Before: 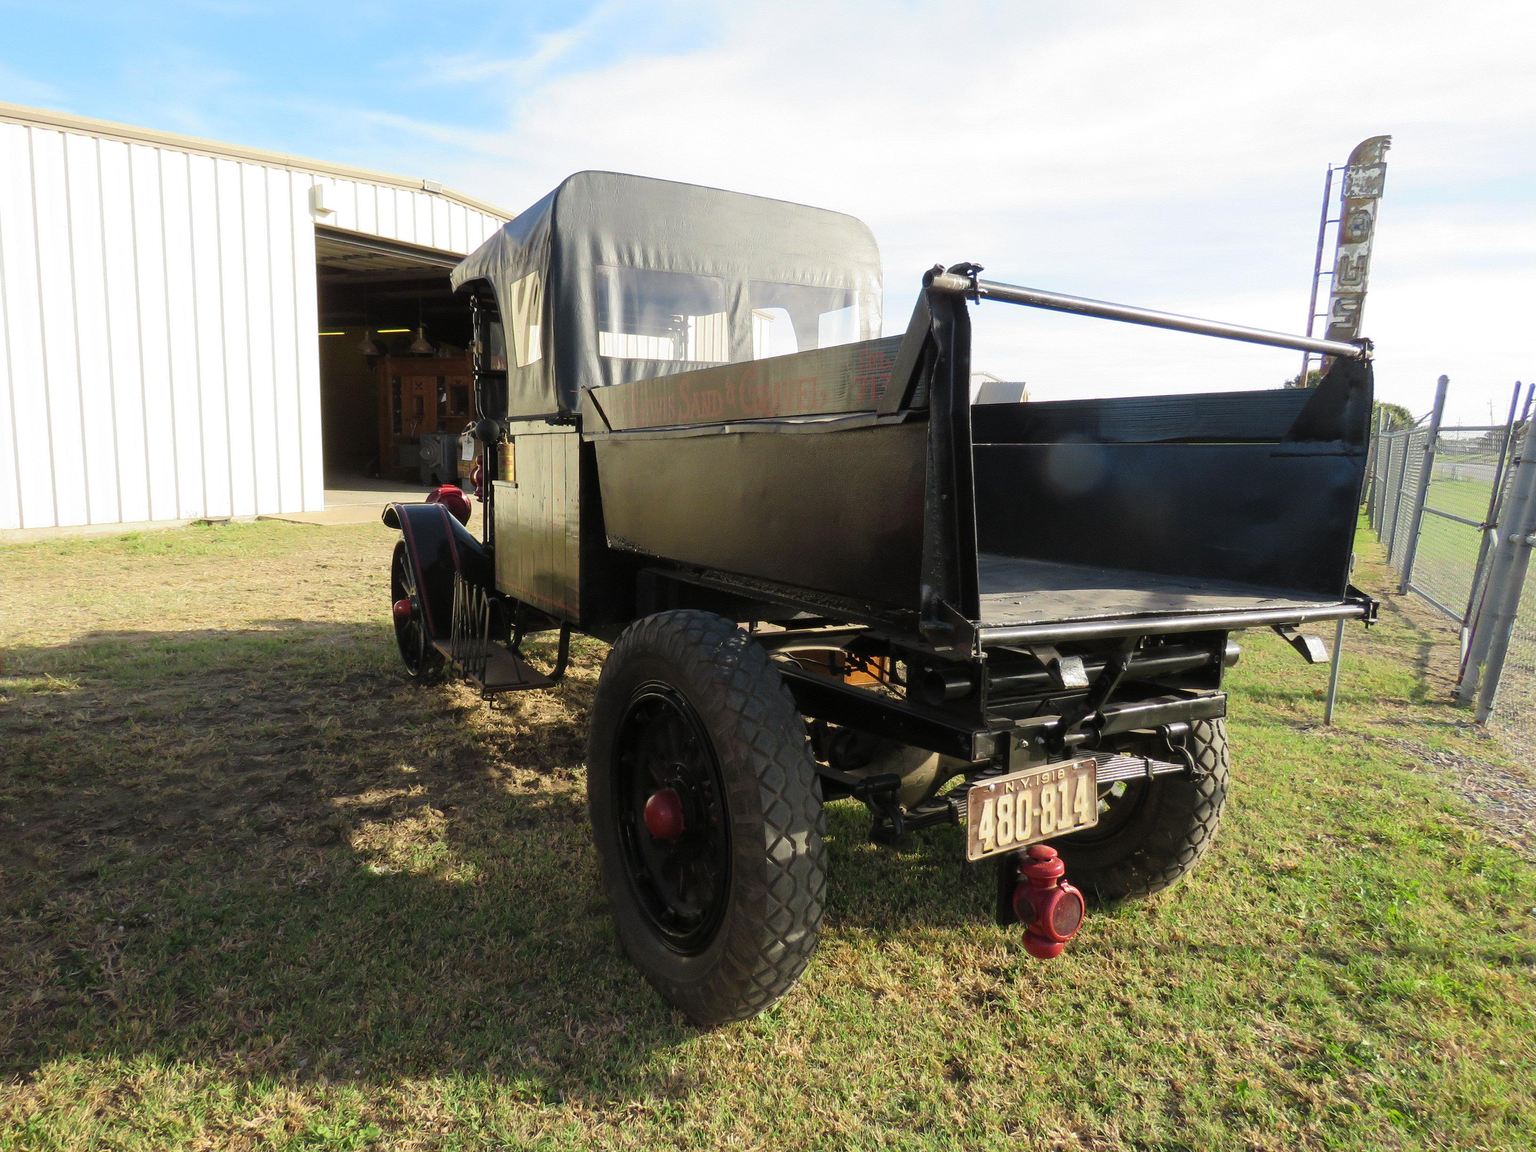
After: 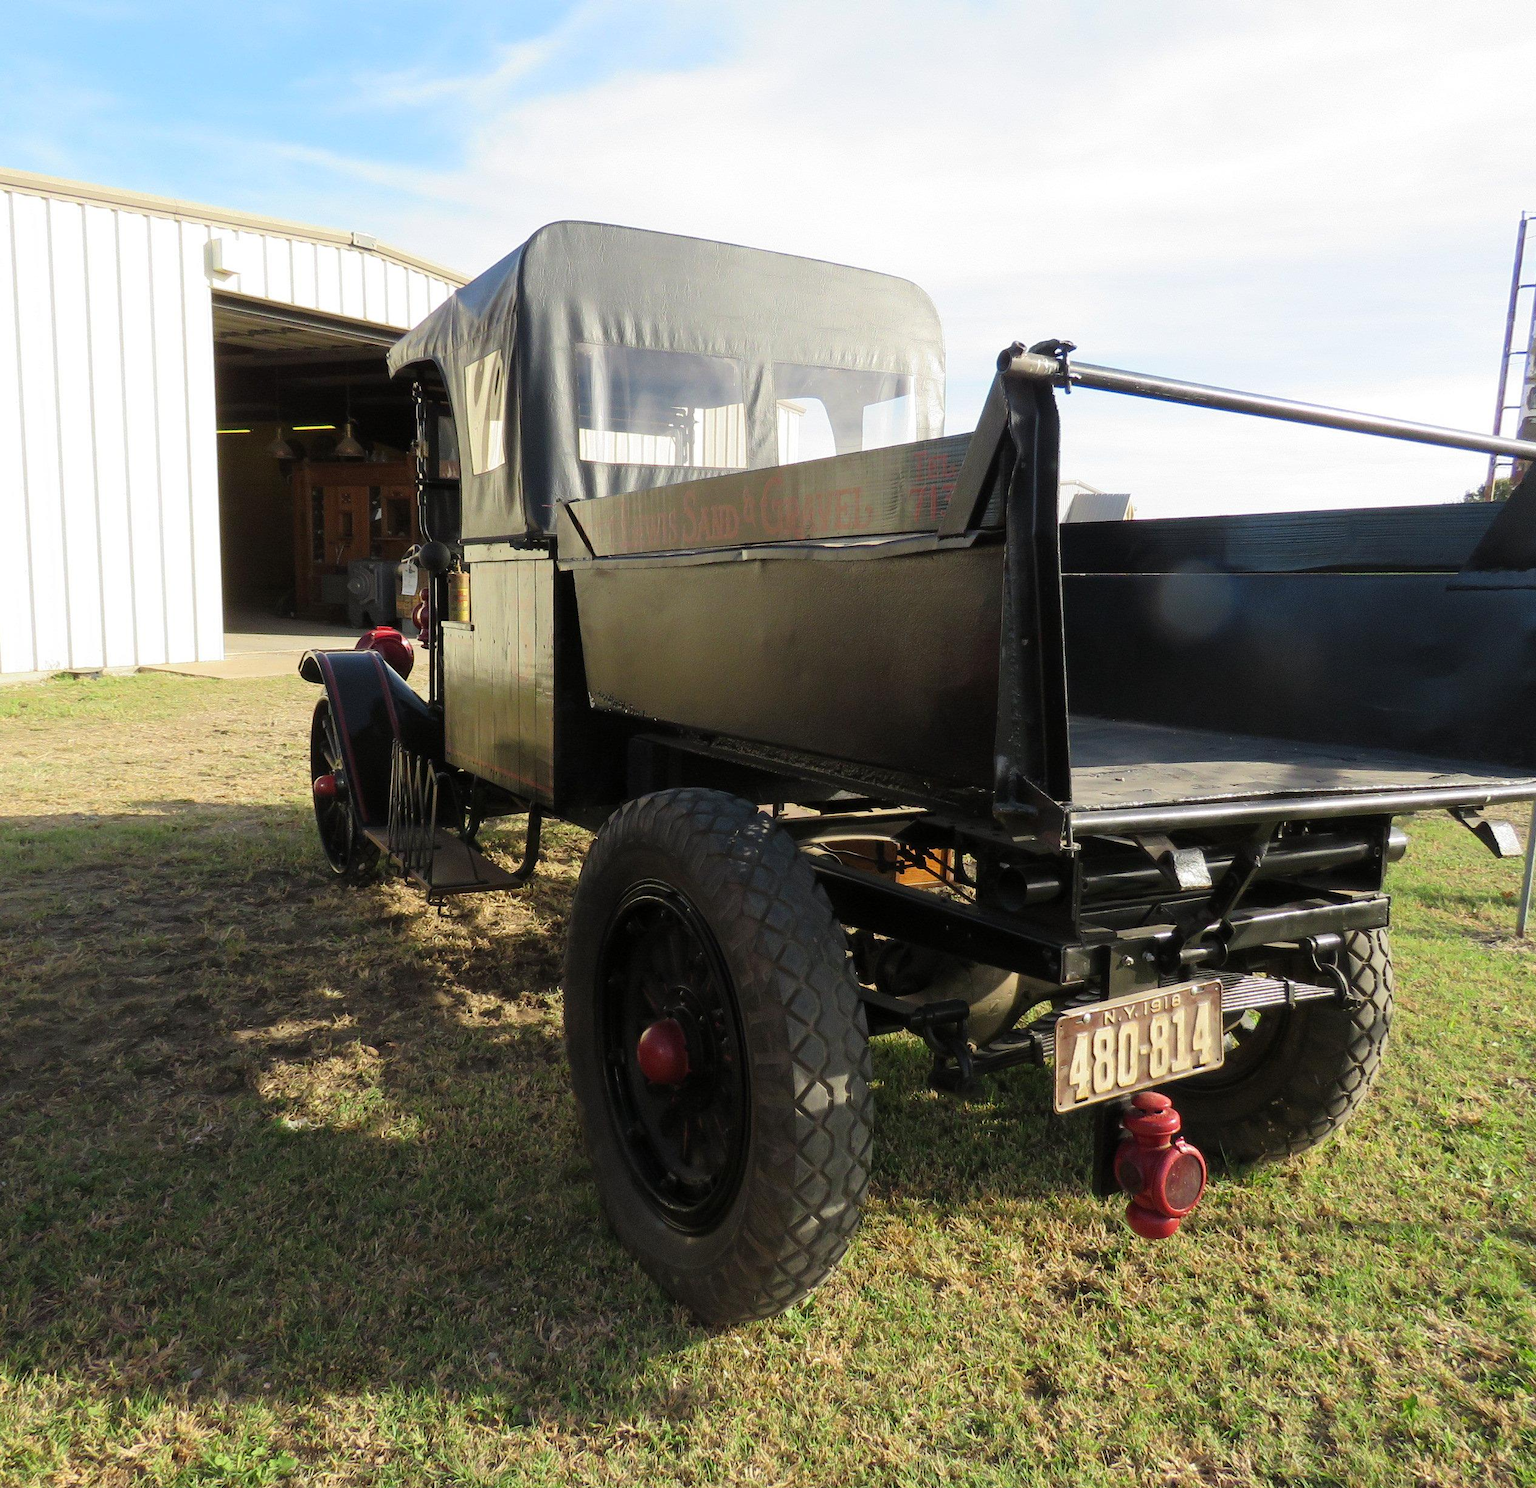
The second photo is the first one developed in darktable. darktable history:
crop: left 9.858%, right 12.728%
exposure: black level correction 0.001, compensate exposure bias true, compensate highlight preservation false
